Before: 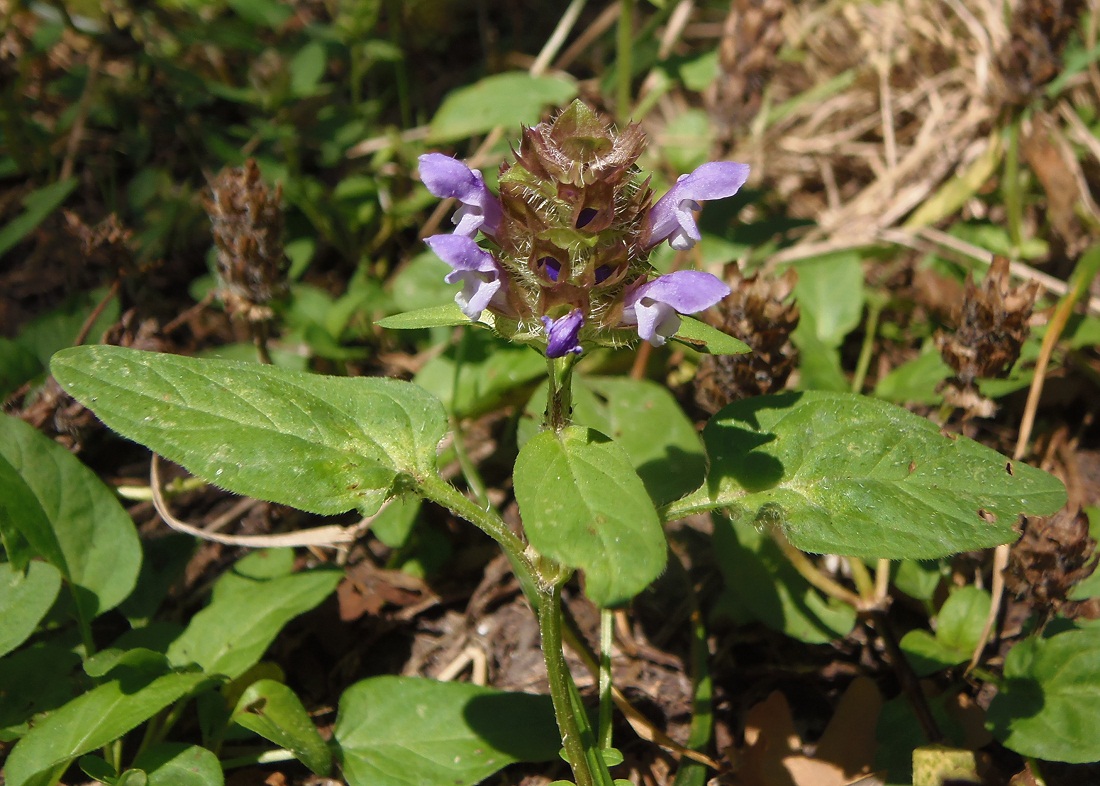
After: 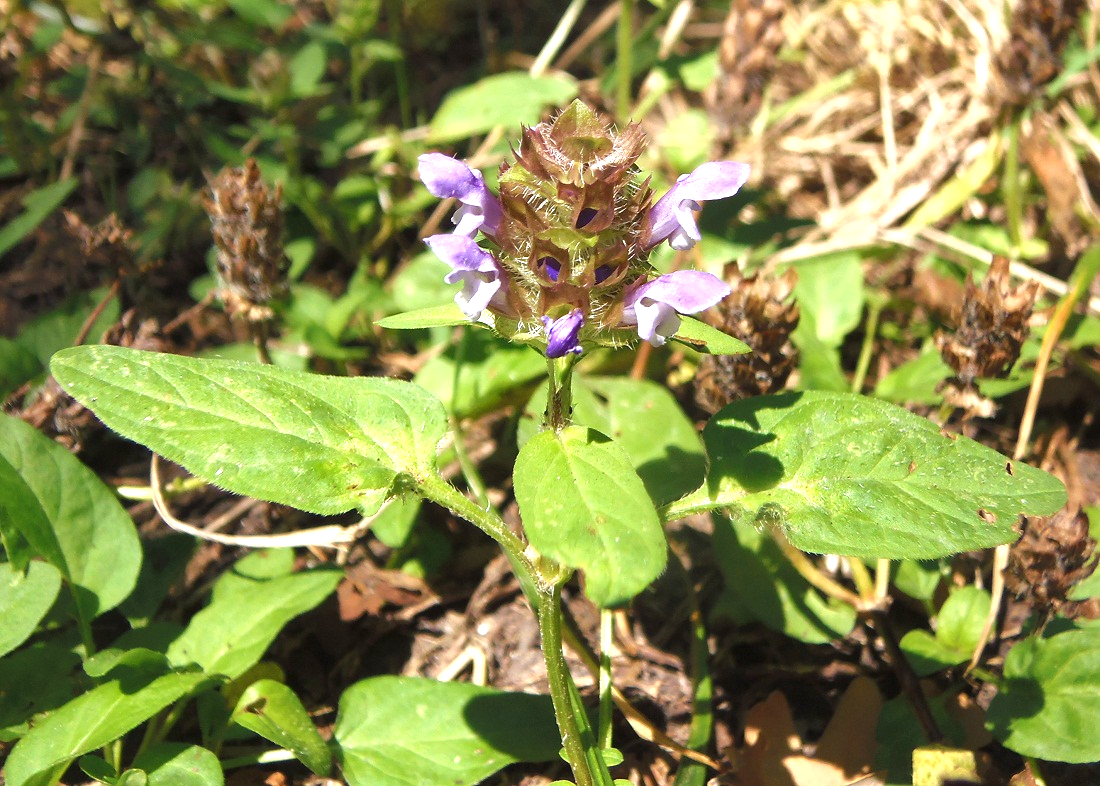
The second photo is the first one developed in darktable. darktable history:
shadows and highlights: shadows 36.29, highlights -26.7, soften with gaussian
exposure: black level correction 0, exposure 1.199 EV, compensate highlight preservation false
